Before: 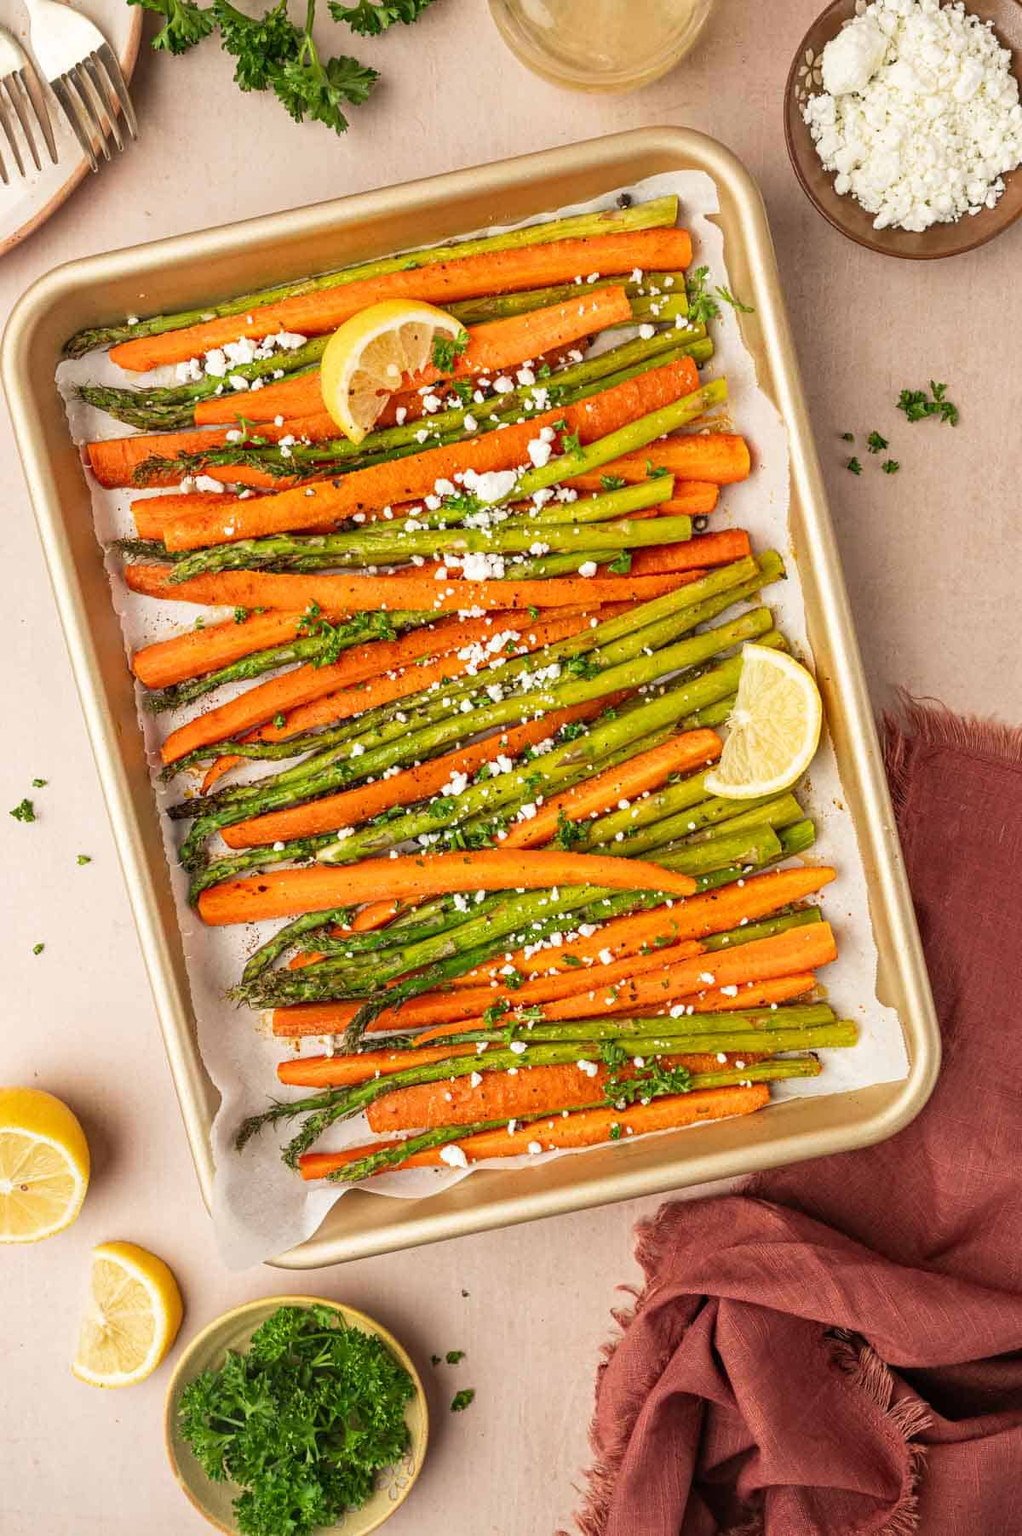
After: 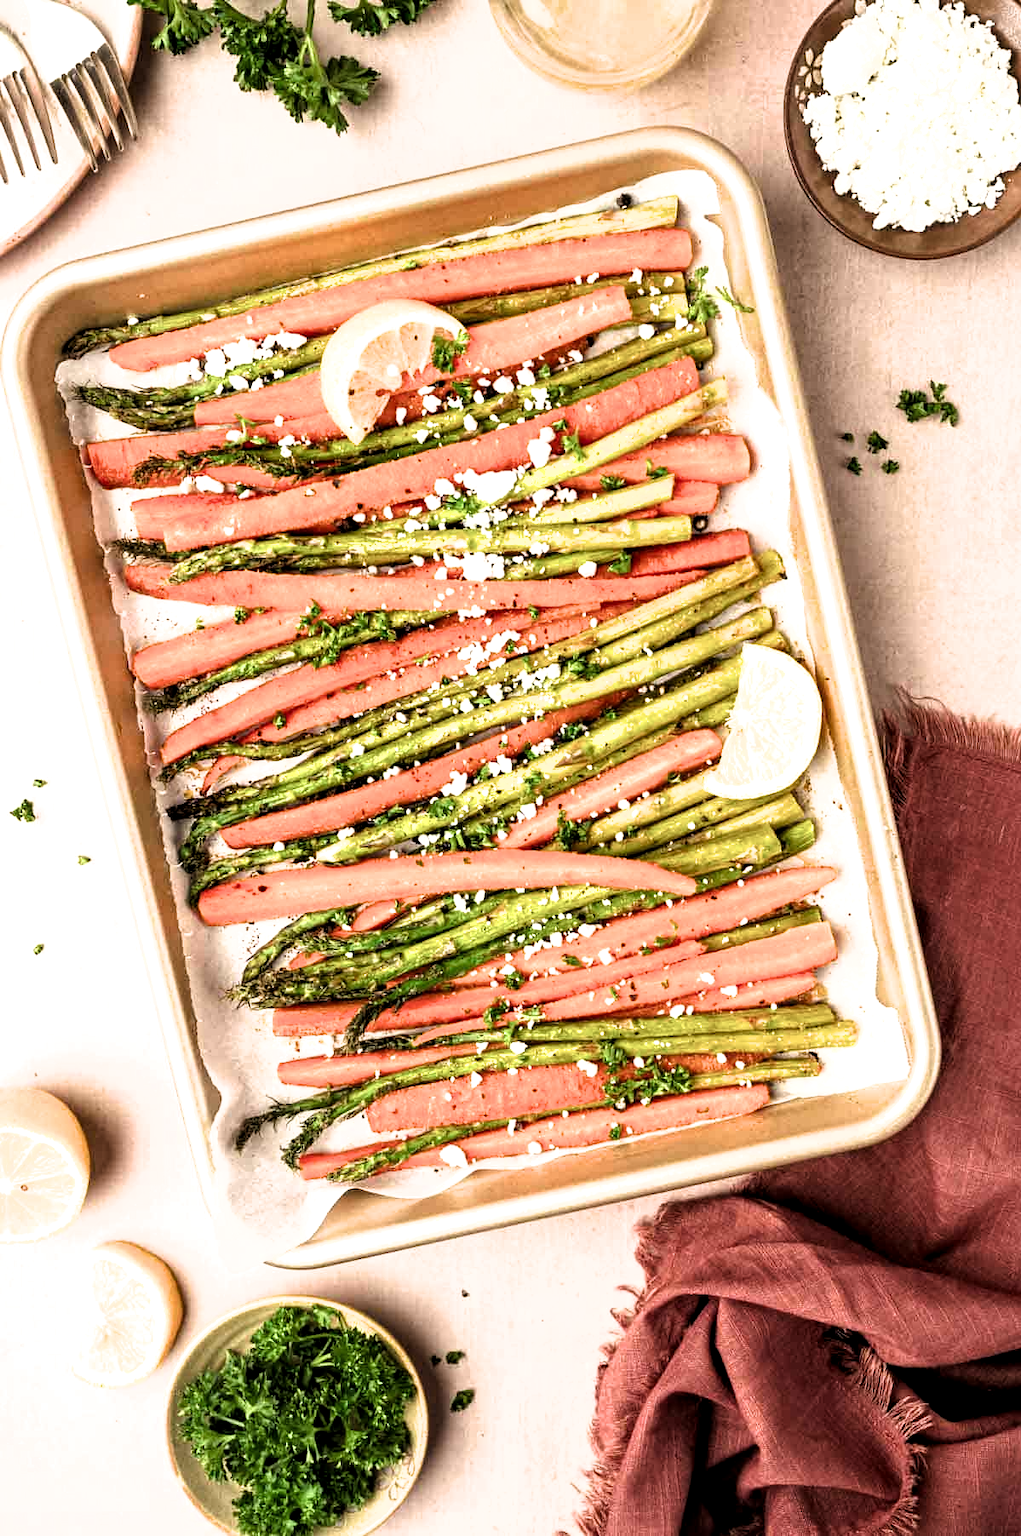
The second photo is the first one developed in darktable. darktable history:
exposure: exposure 0.196 EV, compensate exposure bias true, compensate highlight preservation false
local contrast: highlights 100%, shadows 100%, detail 119%, midtone range 0.2
filmic rgb: black relative exposure -8.29 EV, white relative exposure 2.22 EV, hardness 7.08, latitude 85.2%, contrast 1.684, highlights saturation mix -3.27%, shadows ↔ highlights balance -2.46%
